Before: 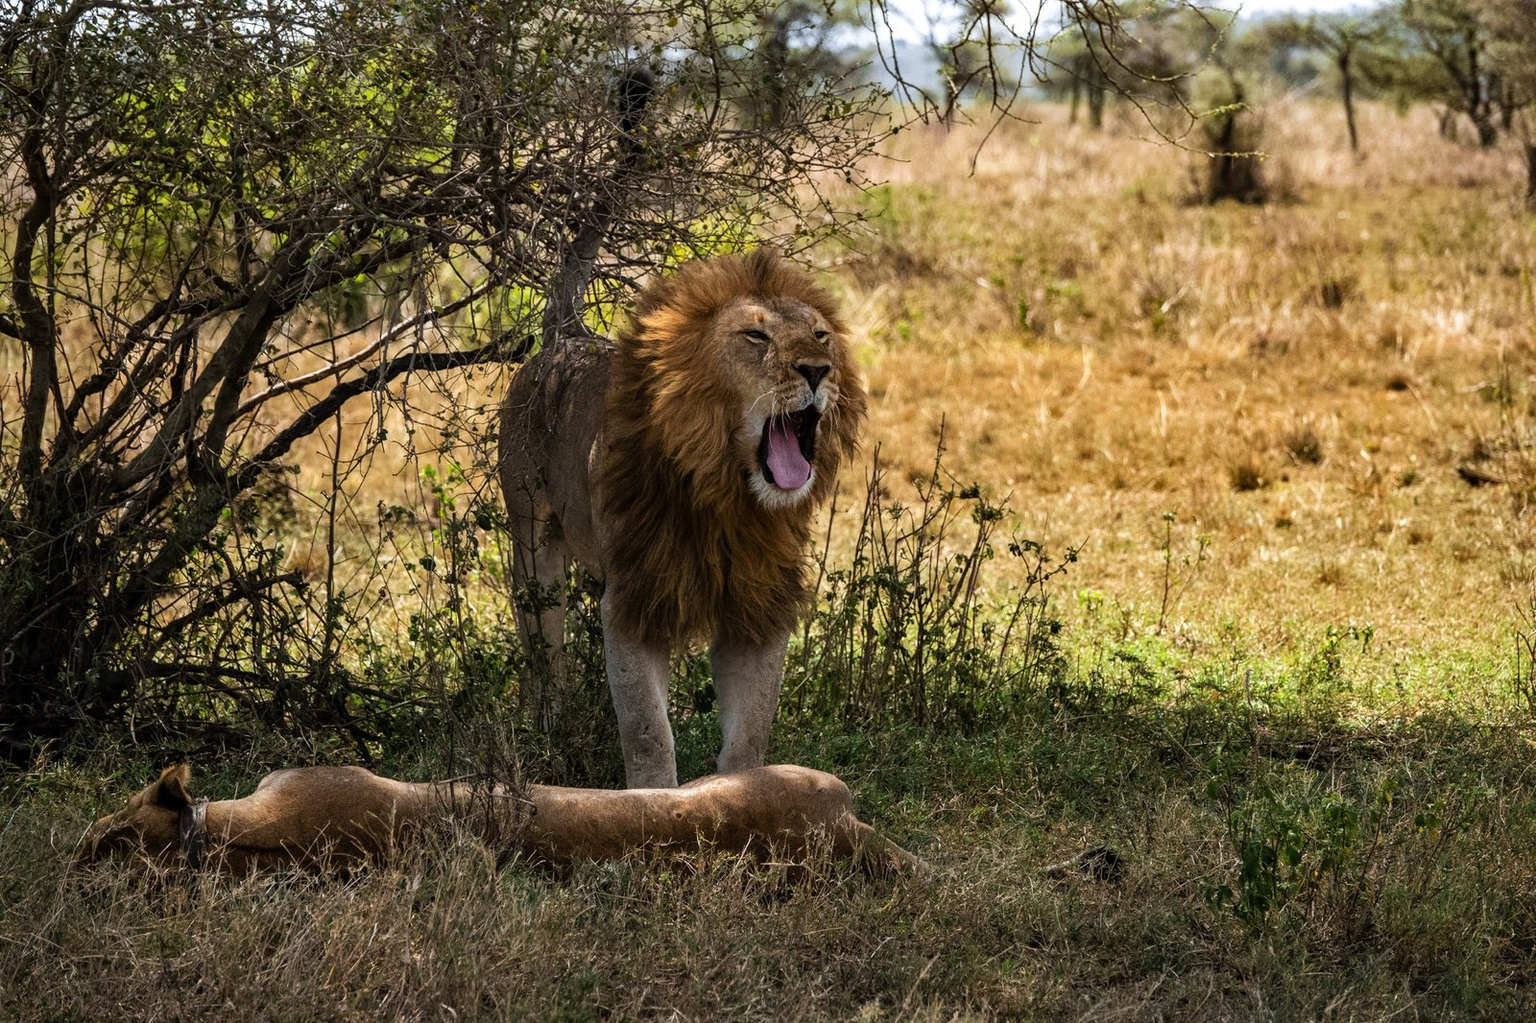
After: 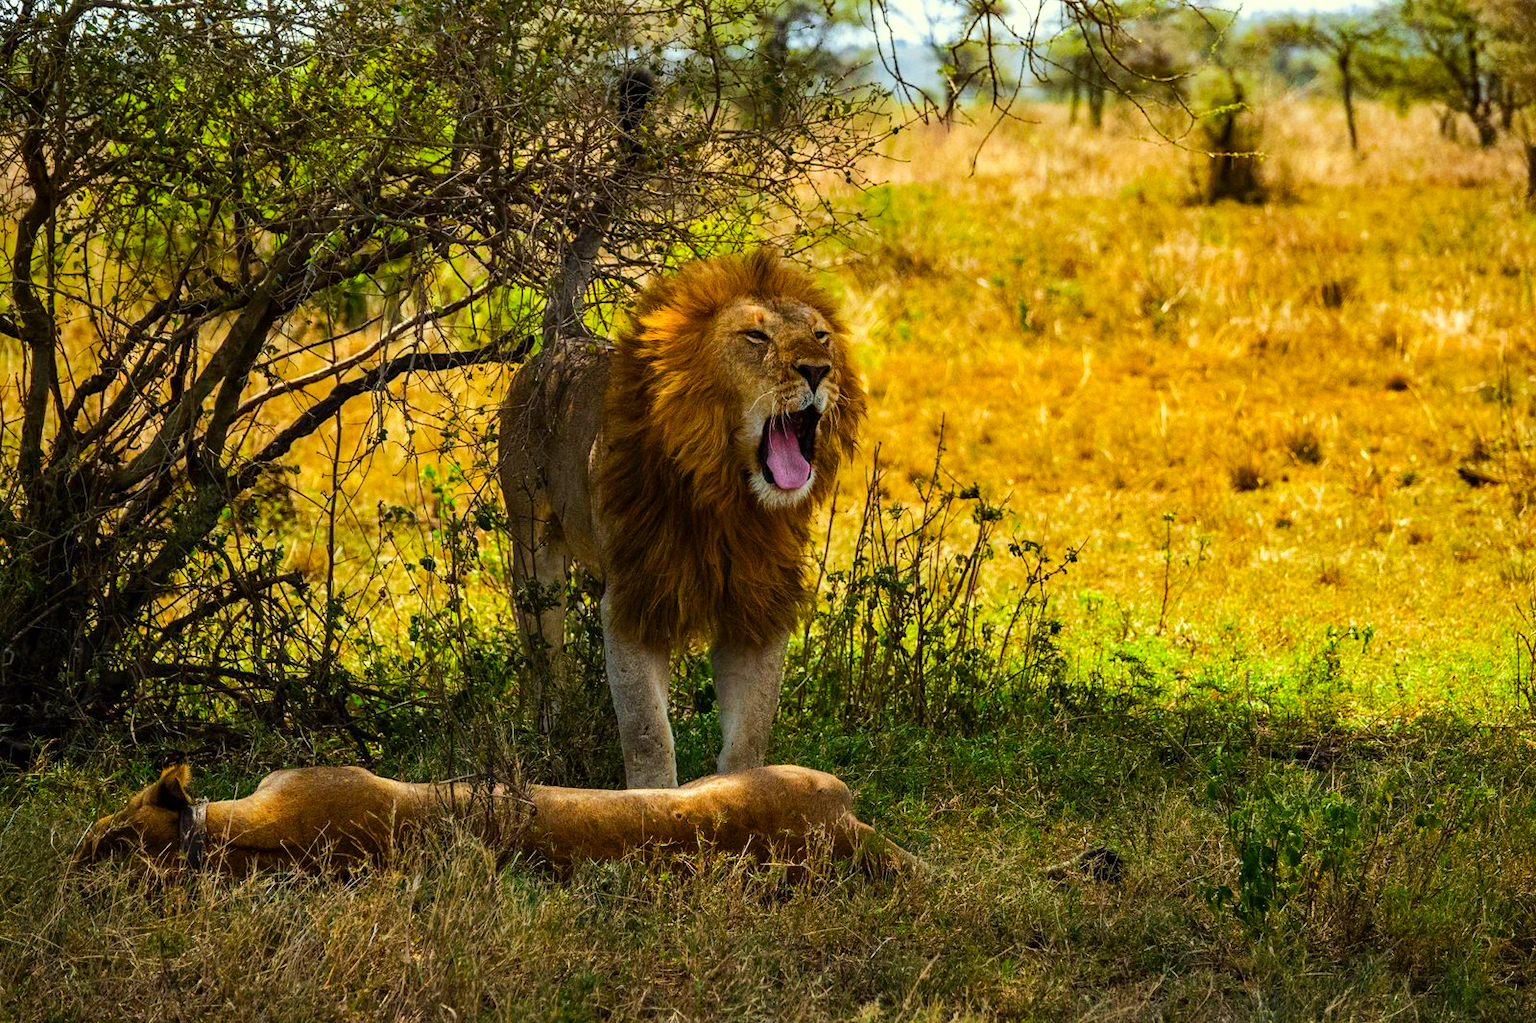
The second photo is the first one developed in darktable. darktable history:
color correction: highlights a* -5.94, highlights b* 11.19
color balance rgb: perceptual saturation grading › global saturation 25%, perceptual brilliance grading › mid-tones 10%, perceptual brilliance grading › shadows 15%, global vibrance 20%
contrast brightness saturation: contrast 0.09, saturation 0.28
